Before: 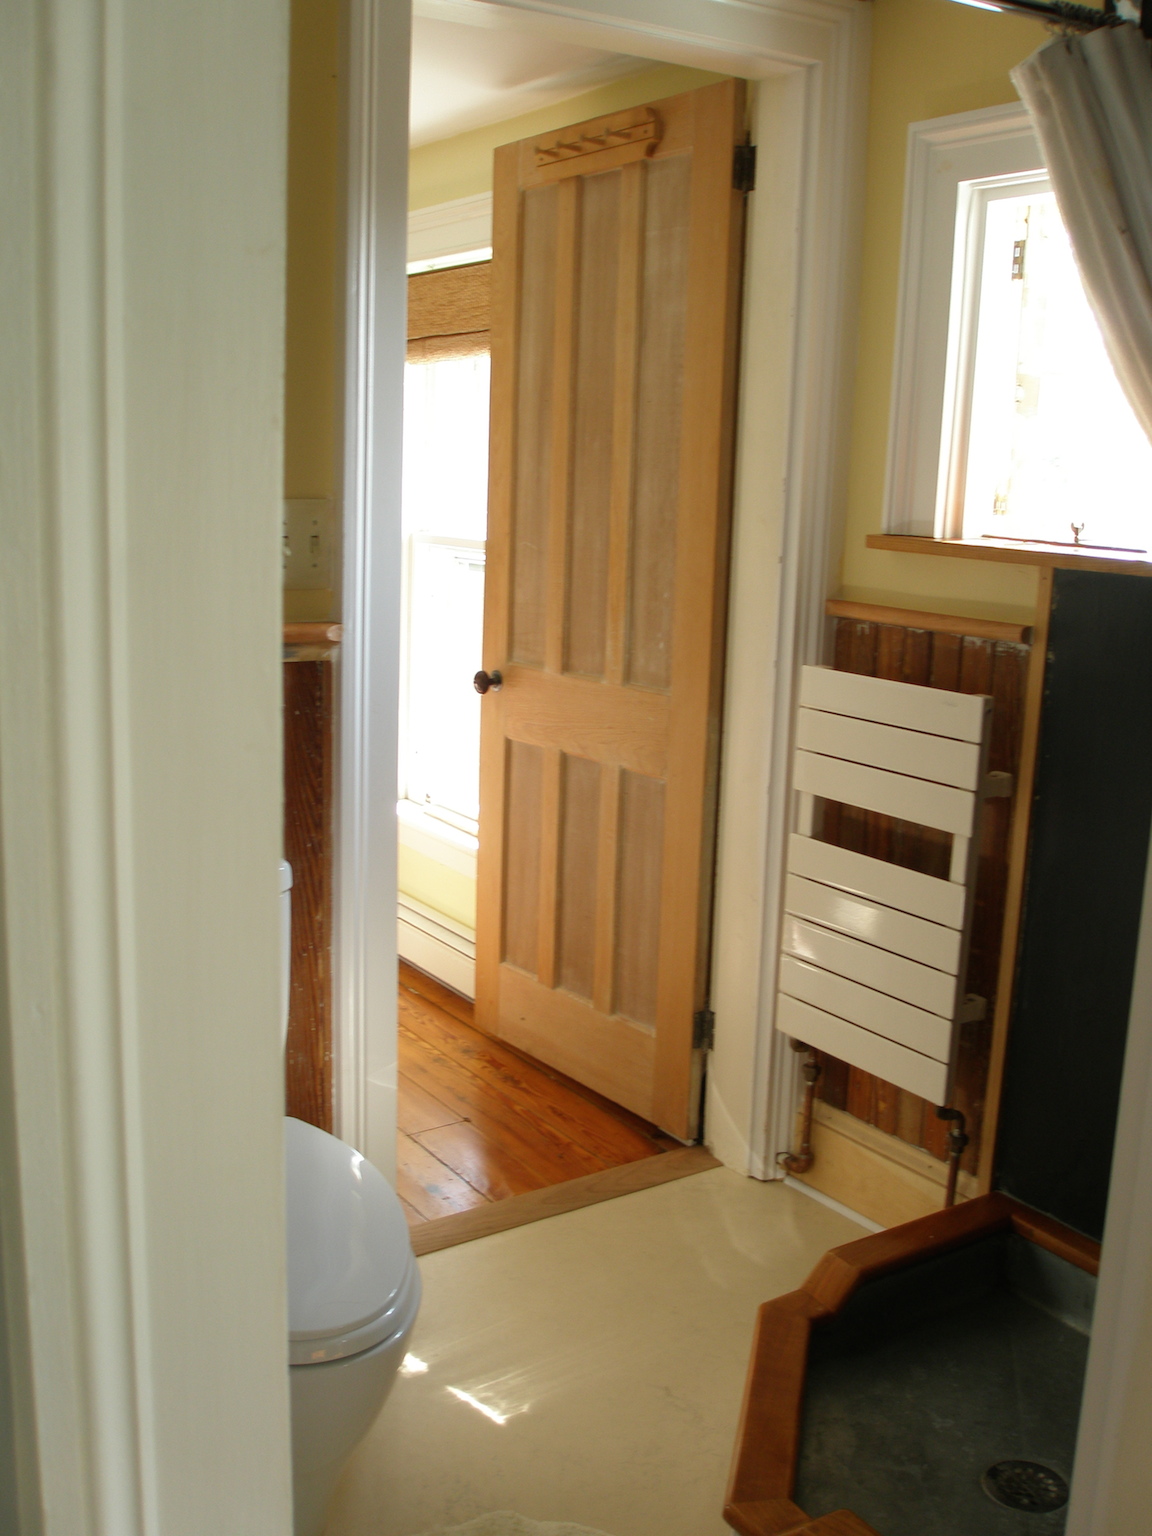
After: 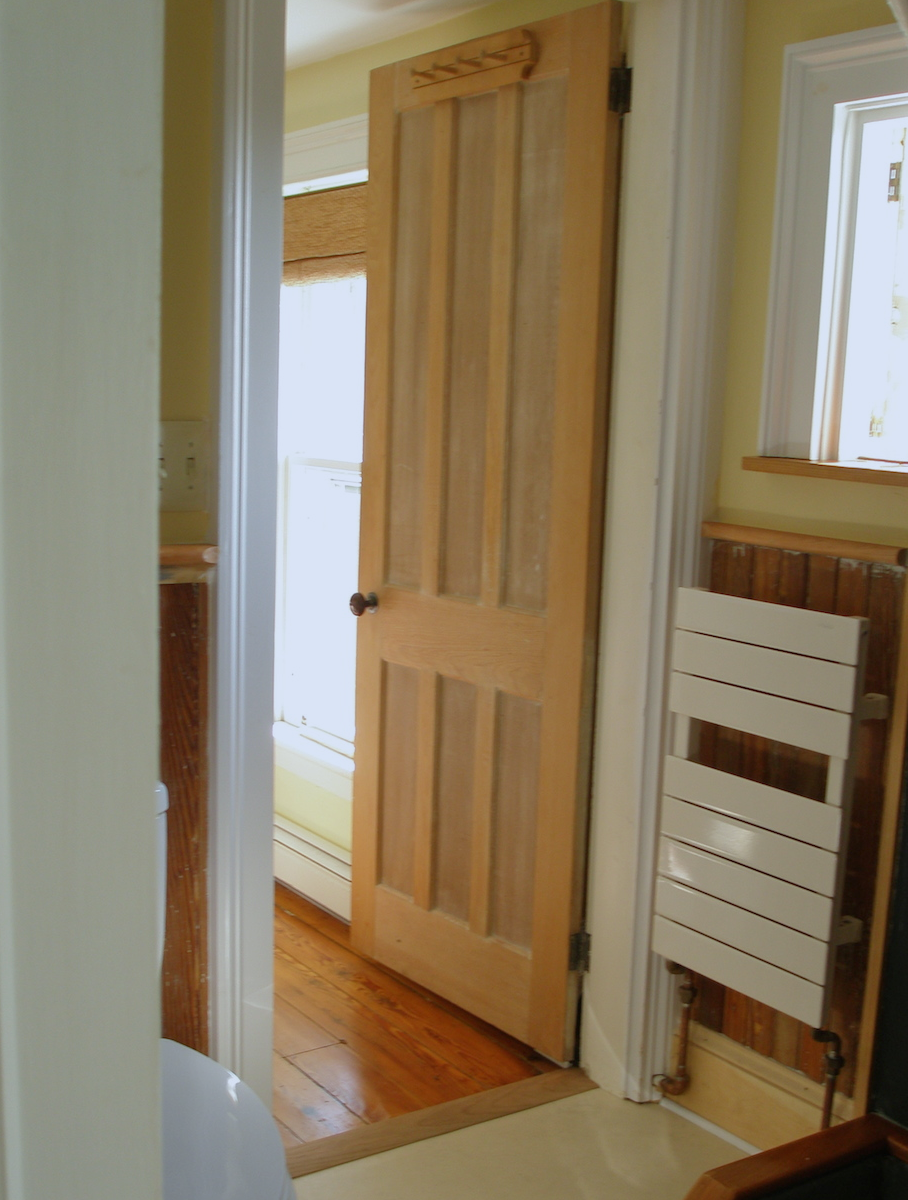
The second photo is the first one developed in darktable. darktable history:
white balance: red 0.954, blue 1.079
tone equalizer: -8 EV 0.25 EV, -7 EV 0.417 EV, -6 EV 0.417 EV, -5 EV 0.25 EV, -3 EV -0.25 EV, -2 EV -0.417 EV, -1 EV -0.417 EV, +0 EV -0.25 EV, edges refinement/feathering 500, mask exposure compensation -1.57 EV, preserve details guided filter
crop and rotate: left 10.77%, top 5.1%, right 10.41%, bottom 16.76%
